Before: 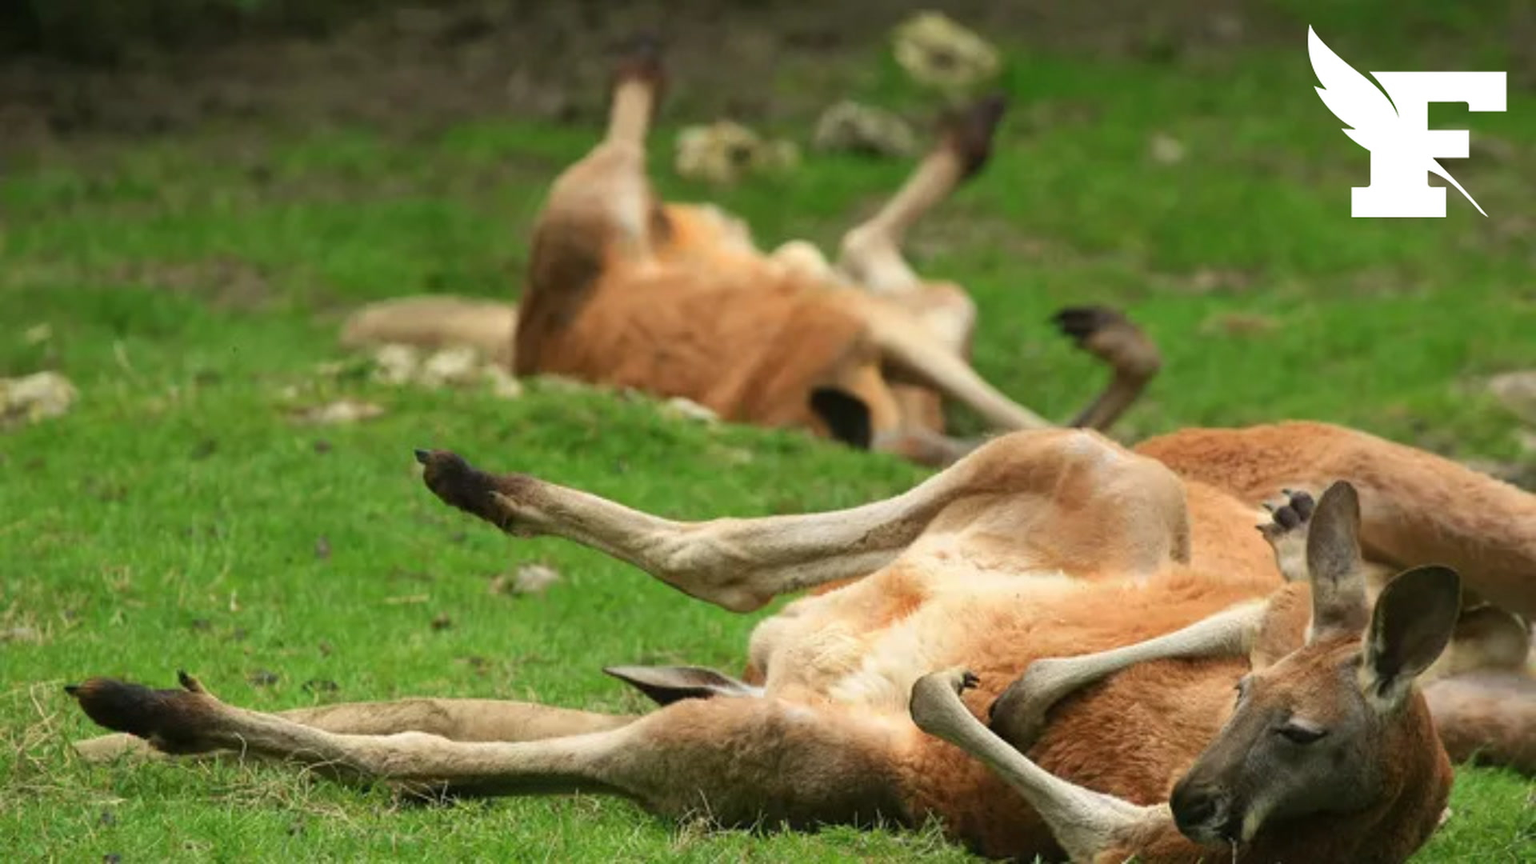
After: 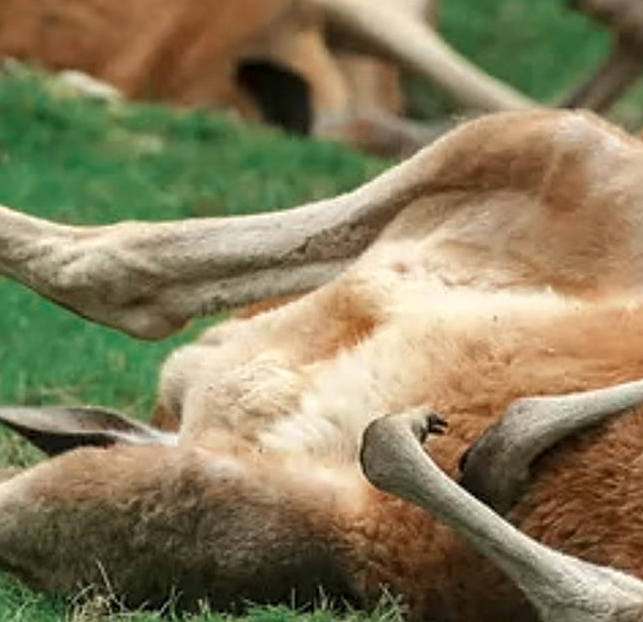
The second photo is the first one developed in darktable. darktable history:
color zones: curves: ch0 [(0, 0.5) (0.125, 0.4) (0.25, 0.5) (0.375, 0.4) (0.5, 0.4) (0.625, 0.35) (0.75, 0.35) (0.875, 0.5)]; ch1 [(0, 0.35) (0.125, 0.45) (0.25, 0.35) (0.375, 0.35) (0.5, 0.35) (0.625, 0.35) (0.75, 0.45) (0.875, 0.35)]; ch2 [(0, 0.6) (0.125, 0.5) (0.25, 0.5) (0.375, 0.6) (0.5, 0.6) (0.625, 0.5) (0.75, 0.5) (0.875, 0.5)]
crop: left 40.488%, top 39.506%, right 26.018%, bottom 2.831%
local contrast: on, module defaults
sharpen: on, module defaults
